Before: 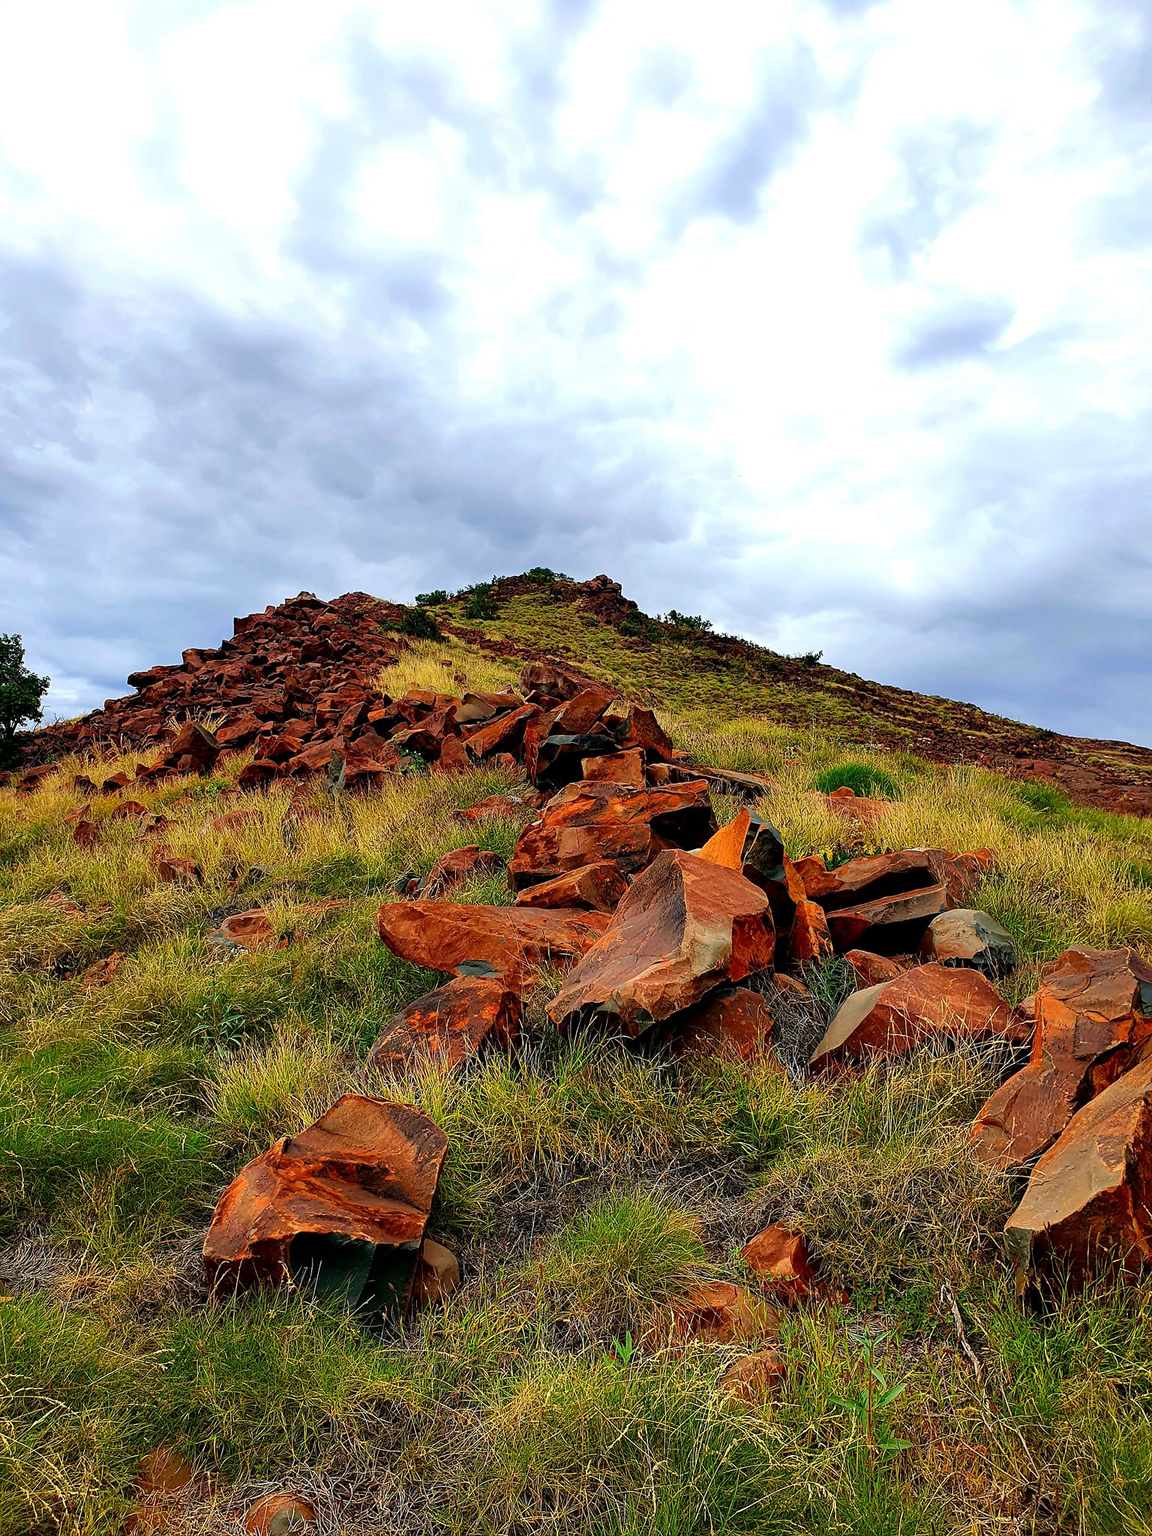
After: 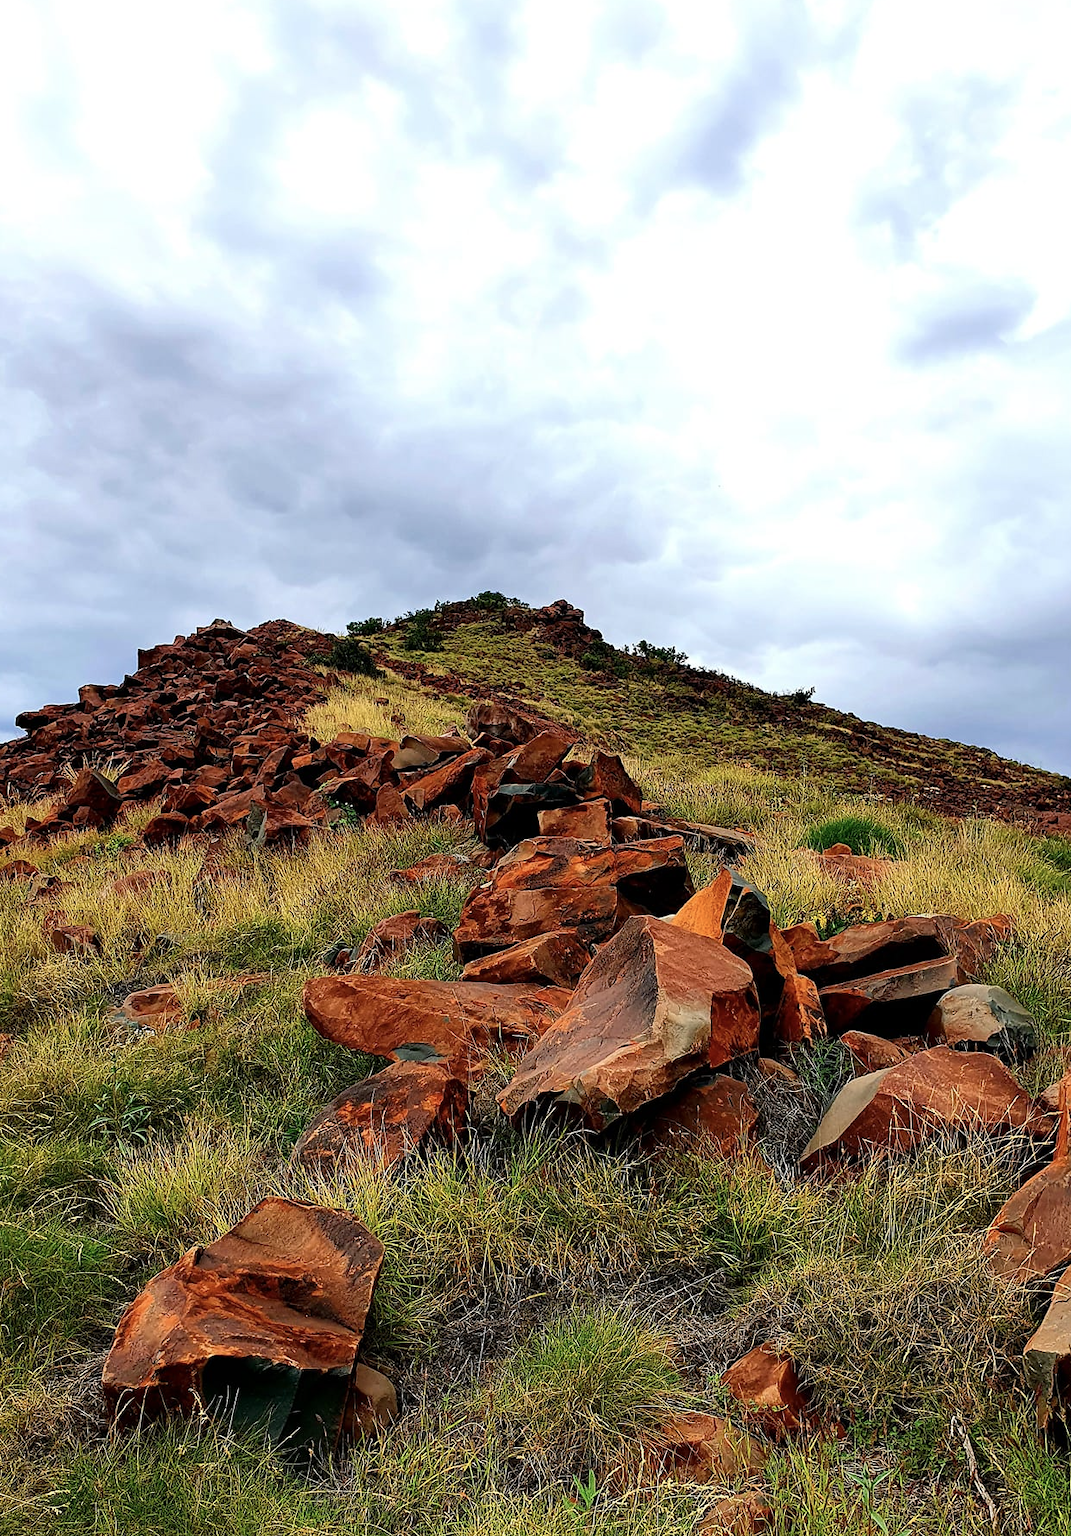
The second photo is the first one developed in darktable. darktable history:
crop: left 9.929%, top 3.475%, right 9.188%, bottom 9.529%
contrast brightness saturation: contrast 0.11, saturation -0.17
